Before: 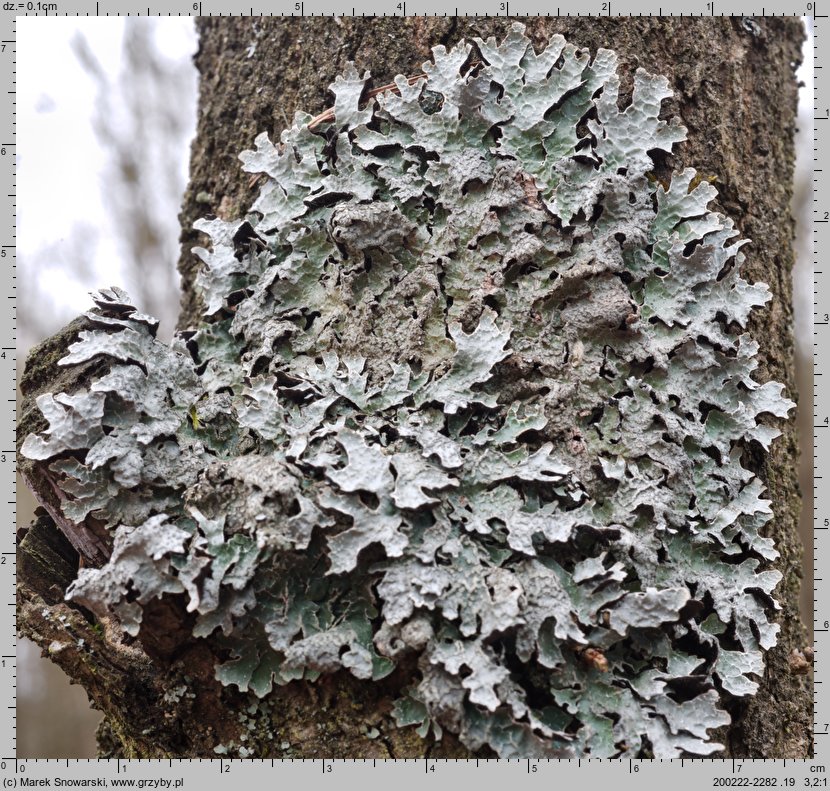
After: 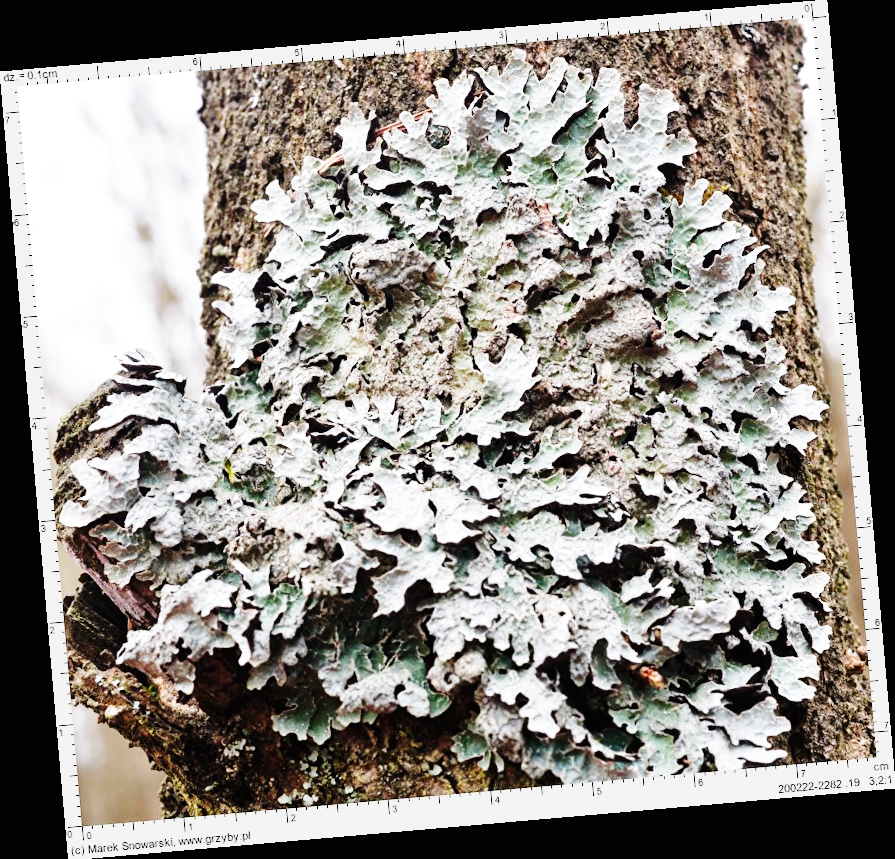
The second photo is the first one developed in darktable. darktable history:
shadows and highlights: radius 337.17, shadows 29.01, soften with gaussian
base curve: curves: ch0 [(0, 0) (0, 0) (0.002, 0.001) (0.008, 0.003) (0.019, 0.011) (0.037, 0.037) (0.064, 0.11) (0.102, 0.232) (0.152, 0.379) (0.216, 0.524) (0.296, 0.665) (0.394, 0.789) (0.512, 0.881) (0.651, 0.945) (0.813, 0.986) (1, 1)], preserve colors none
rotate and perspective: rotation -4.98°, automatic cropping off
